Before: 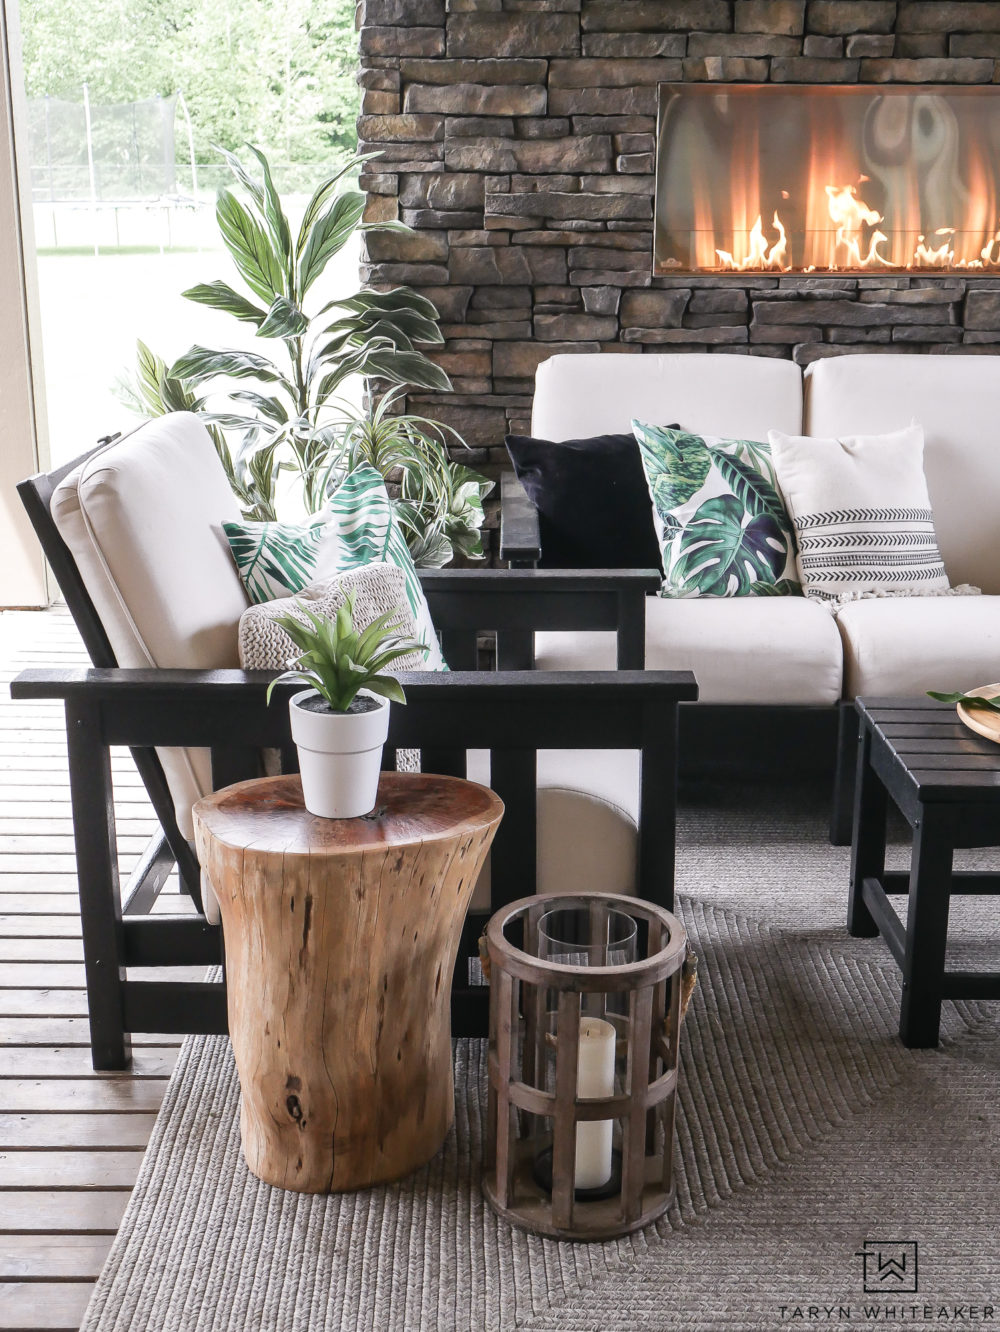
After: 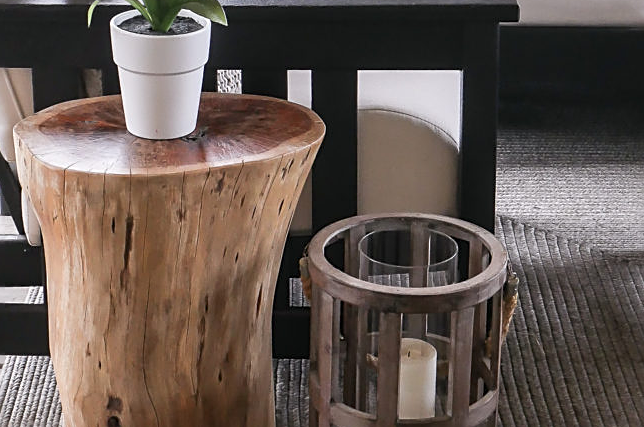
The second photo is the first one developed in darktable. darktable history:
sharpen: on, module defaults
crop: left 17.985%, top 50.978%, right 17.553%, bottom 16.901%
